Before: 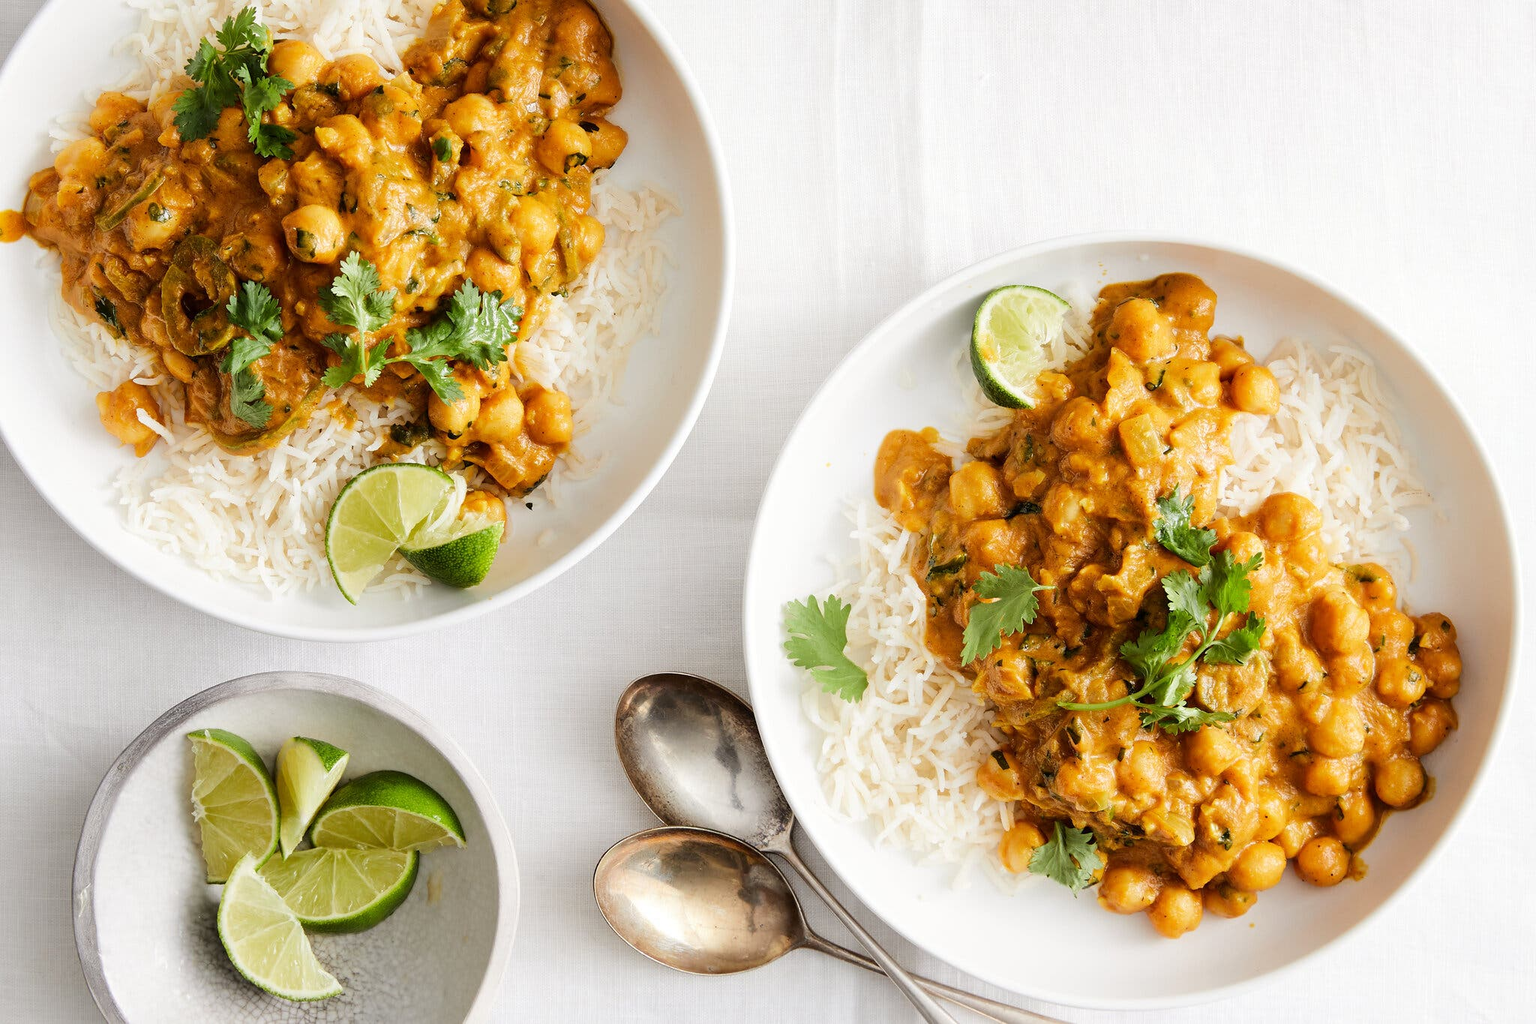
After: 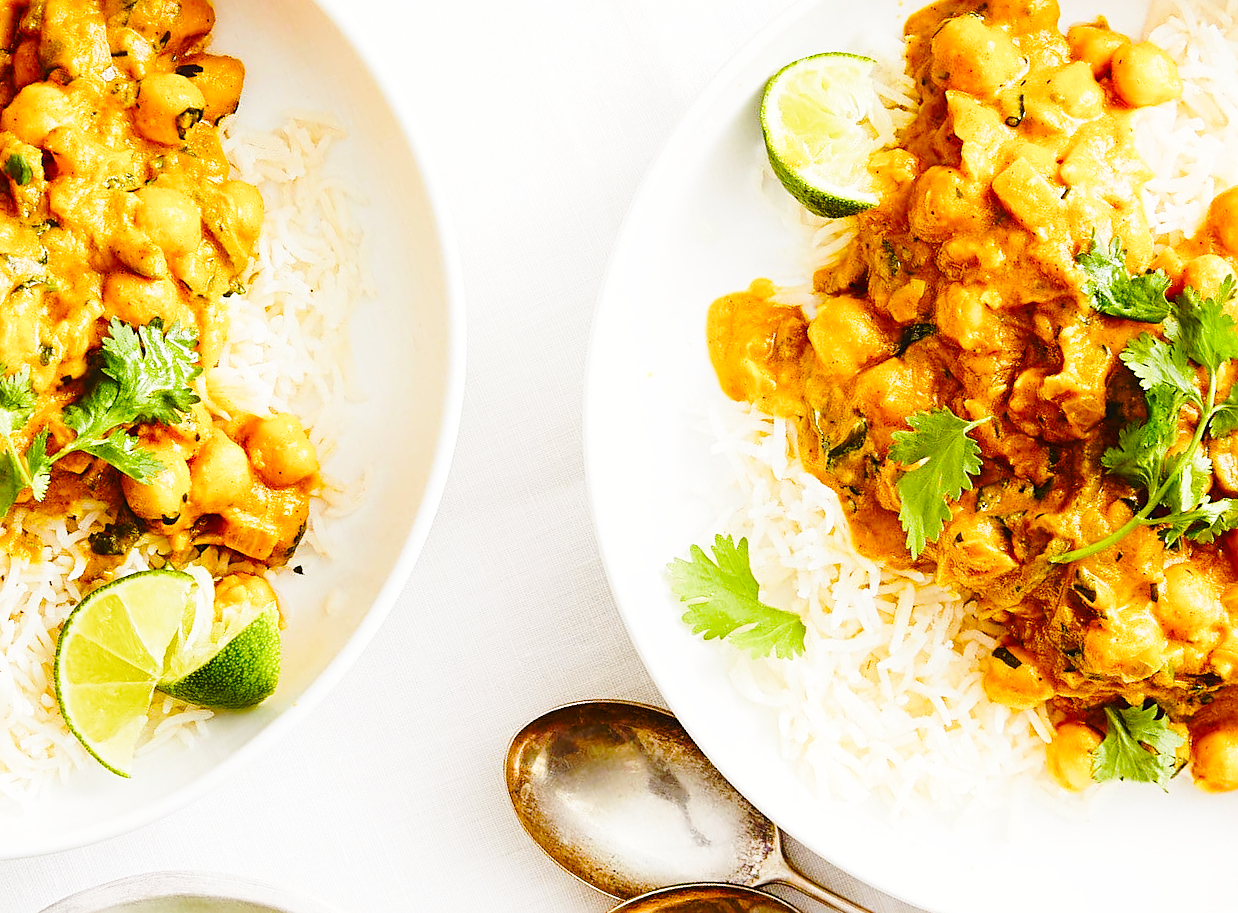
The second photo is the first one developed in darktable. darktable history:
crop and rotate: angle 21.28°, left 6.932%, right 3.821%, bottom 1.158%
base curve: curves: ch0 [(0, 0) (0.036, 0.037) (0.121, 0.228) (0.46, 0.76) (0.859, 0.983) (1, 1)], preserve colors none
color balance rgb: power › chroma 0.667%, power › hue 60°, linear chroma grading › shadows 9.601%, linear chroma grading › highlights 9.248%, linear chroma grading › global chroma 15.658%, linear chroma grading › mid-tones 14.822%, perceptual saturation grading › global saturation 20%, perceptual saturation grading › highlights -50.591%, perceptual saturation grading › shadows 31.054%, global vibrance 41.709%
contrast equalizer: octaves 7, y [[0.439, 0.44, 0.442, 0.457, 0.493, 0.498], [0.5 ×6], [0.5 ×6], [0 ×6], [0 ×6]], mix 0.598
sharpen: on, module defaults
